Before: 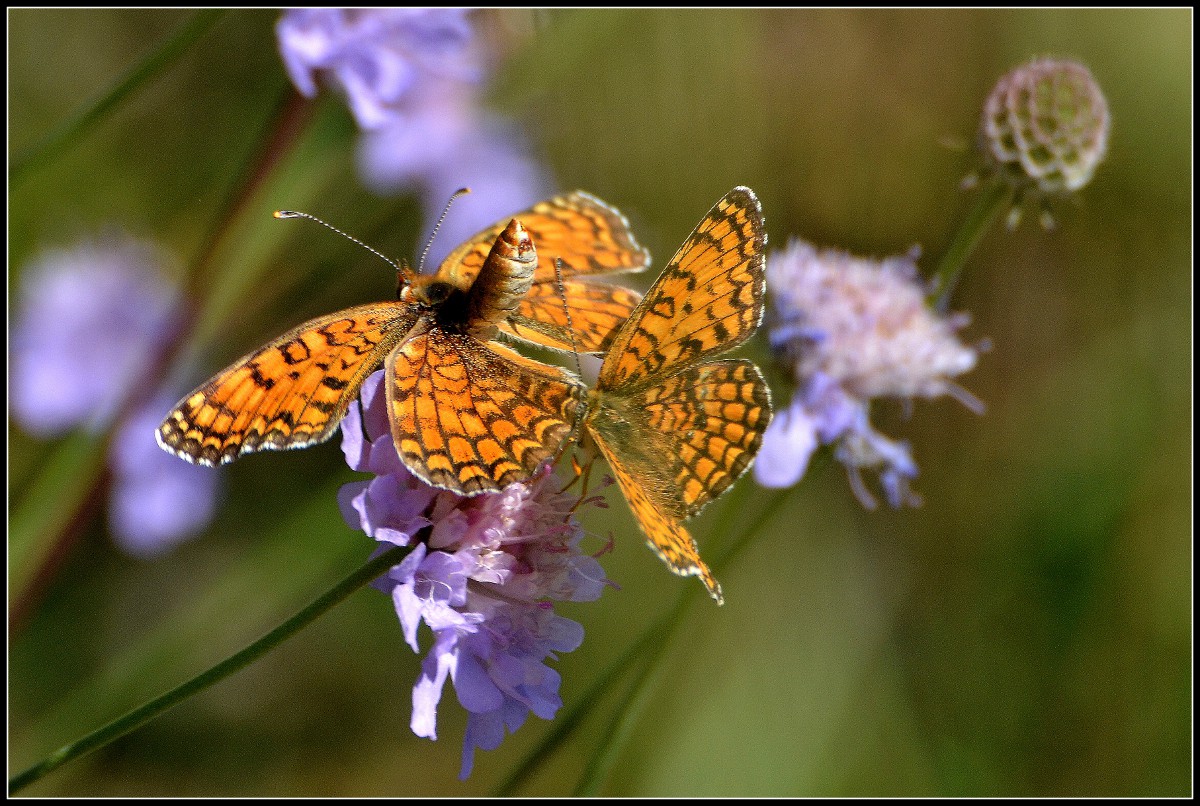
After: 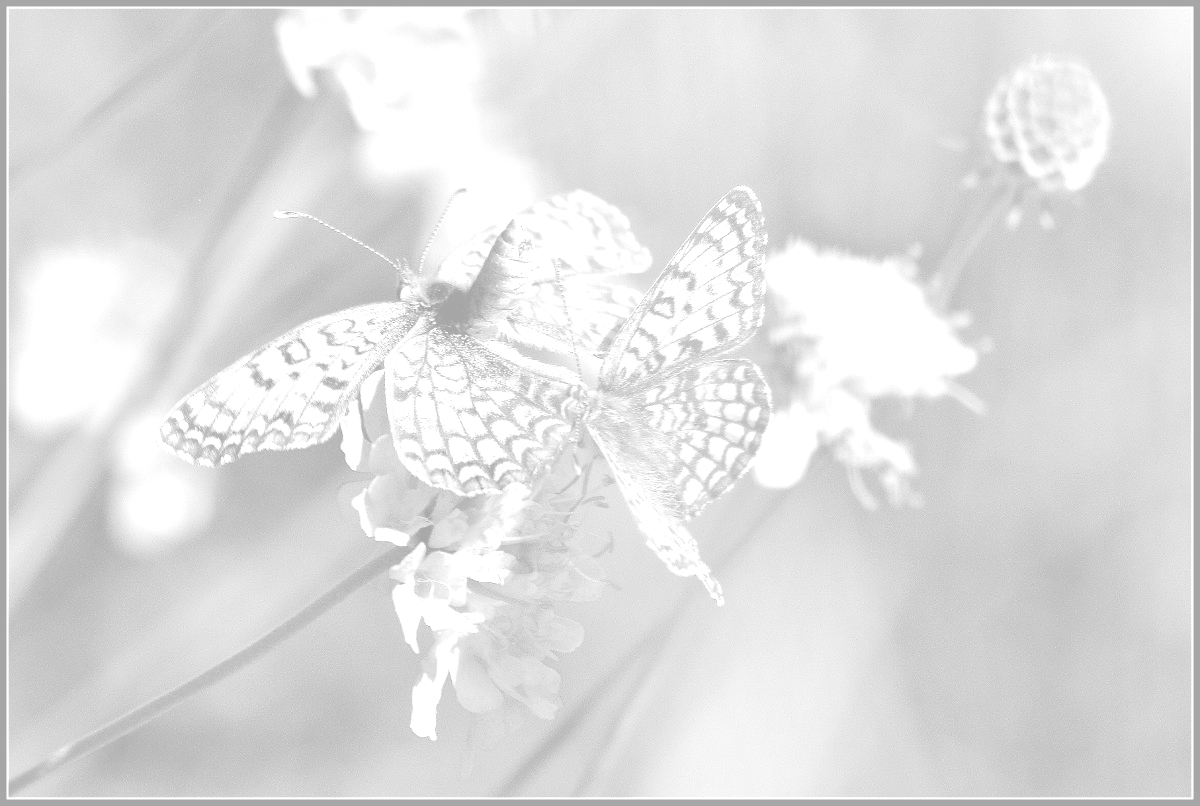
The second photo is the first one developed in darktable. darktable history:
colorize: hue 331.2°, saturation 75%, source mix 30.28%, lightness 70.52%, version 1
exposure: black level correction 0, exposure 1.388 EV, compensate exposure bias true, compensate highlight preservation false
monochrome: on, module defaults
